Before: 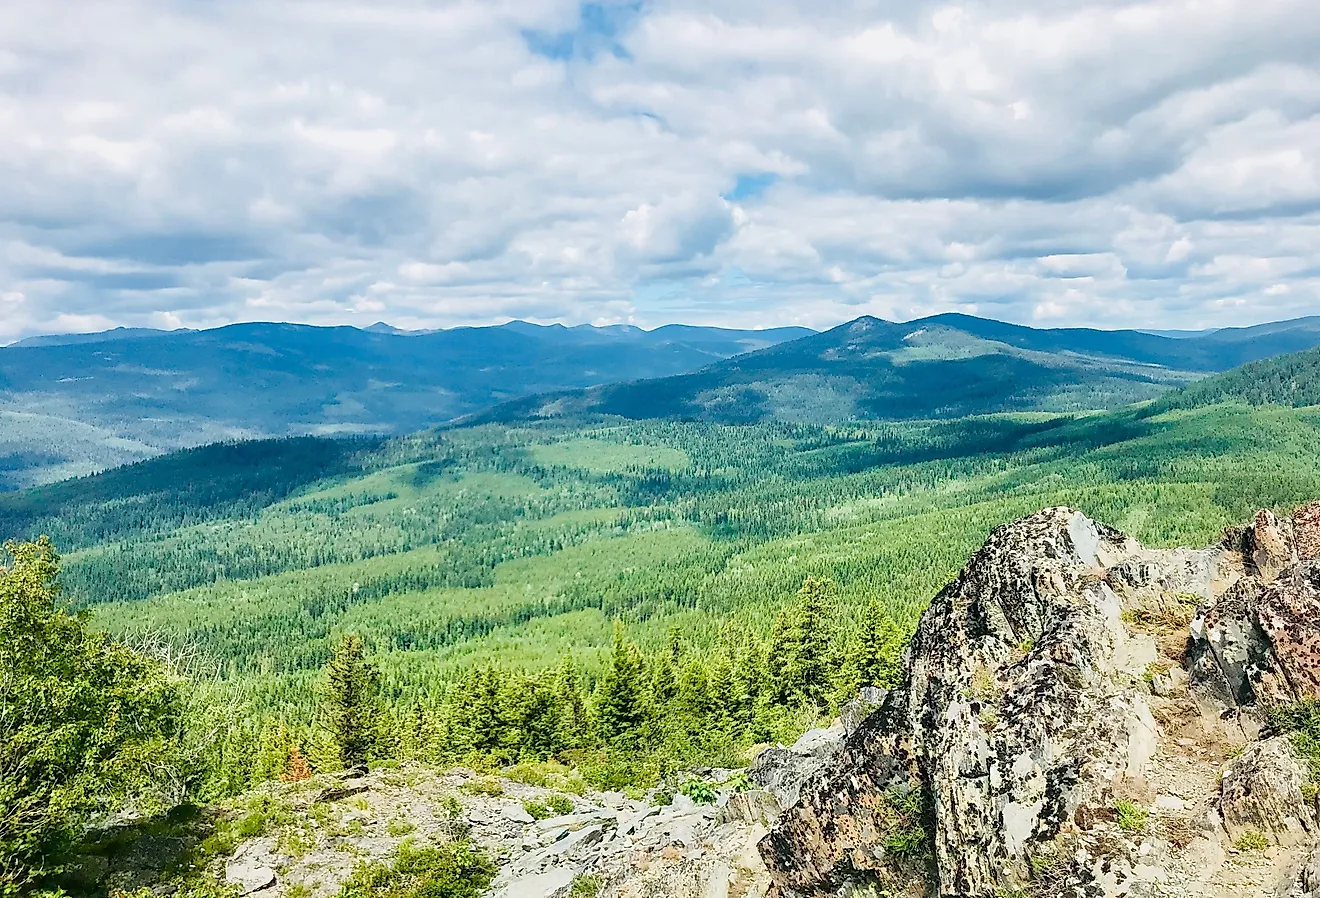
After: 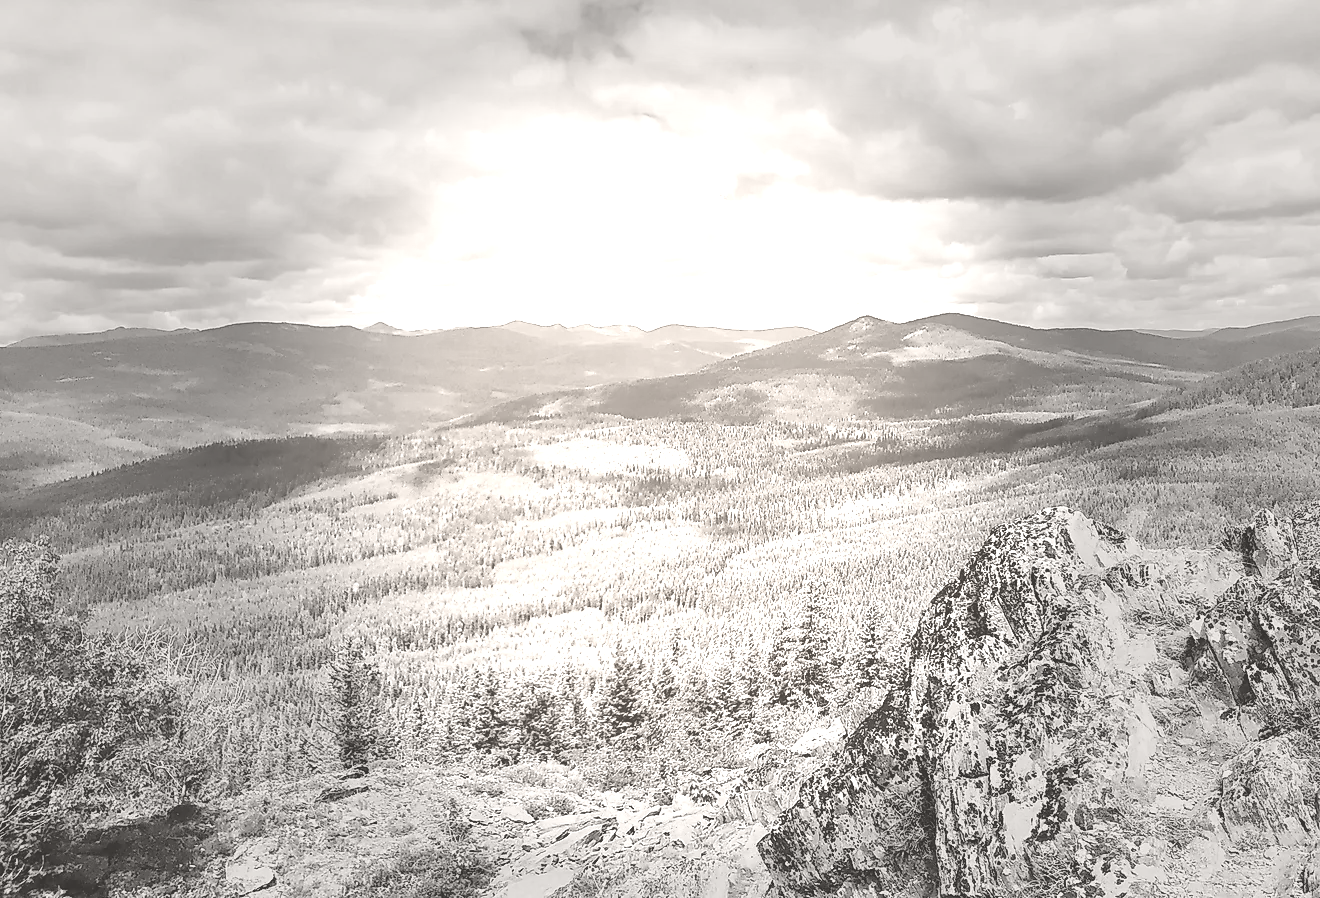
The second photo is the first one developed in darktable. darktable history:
vignetting: fall-off start 31.28%, fall-off radius 34.64%, brightness -0.575
colorize: hue 34.49°, saturation 35.33%, source mix 100%, lightness 55%, version 1
